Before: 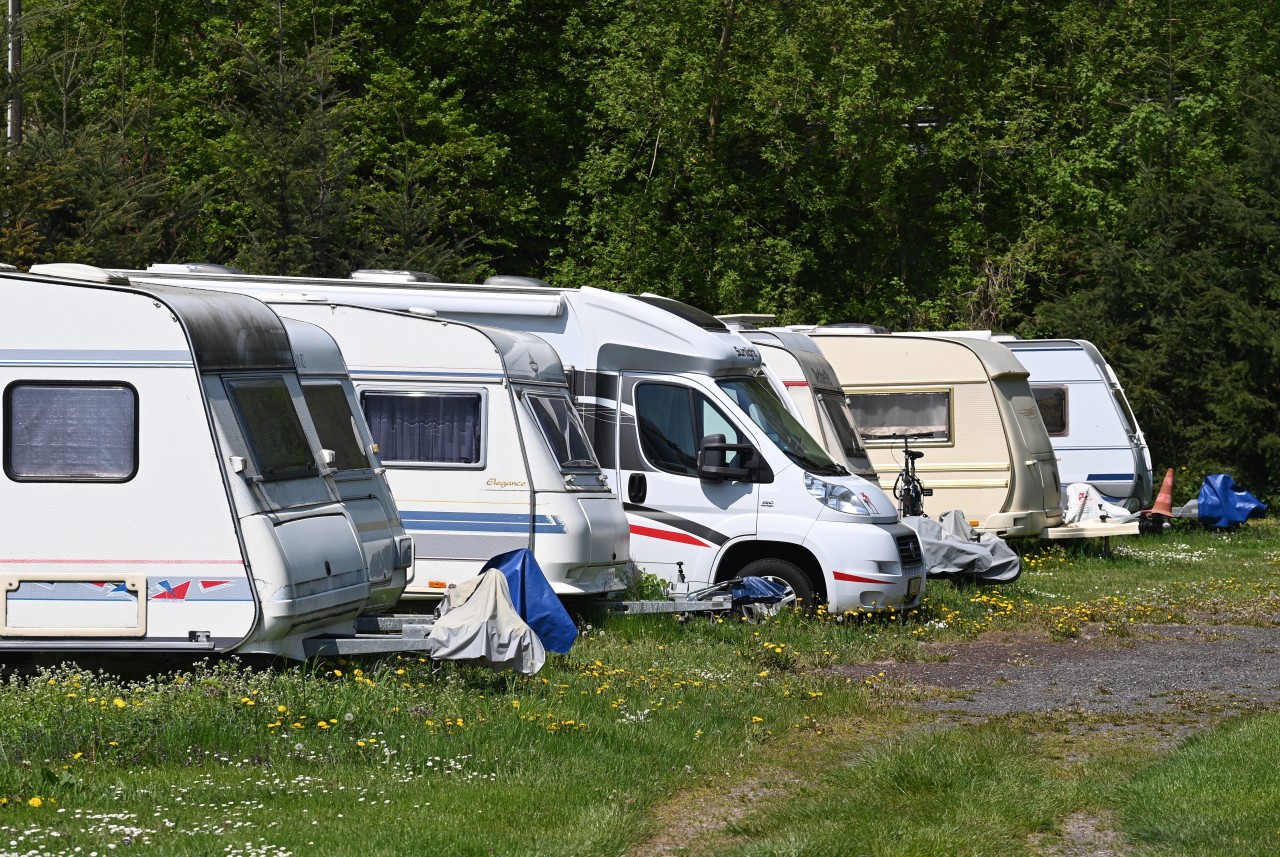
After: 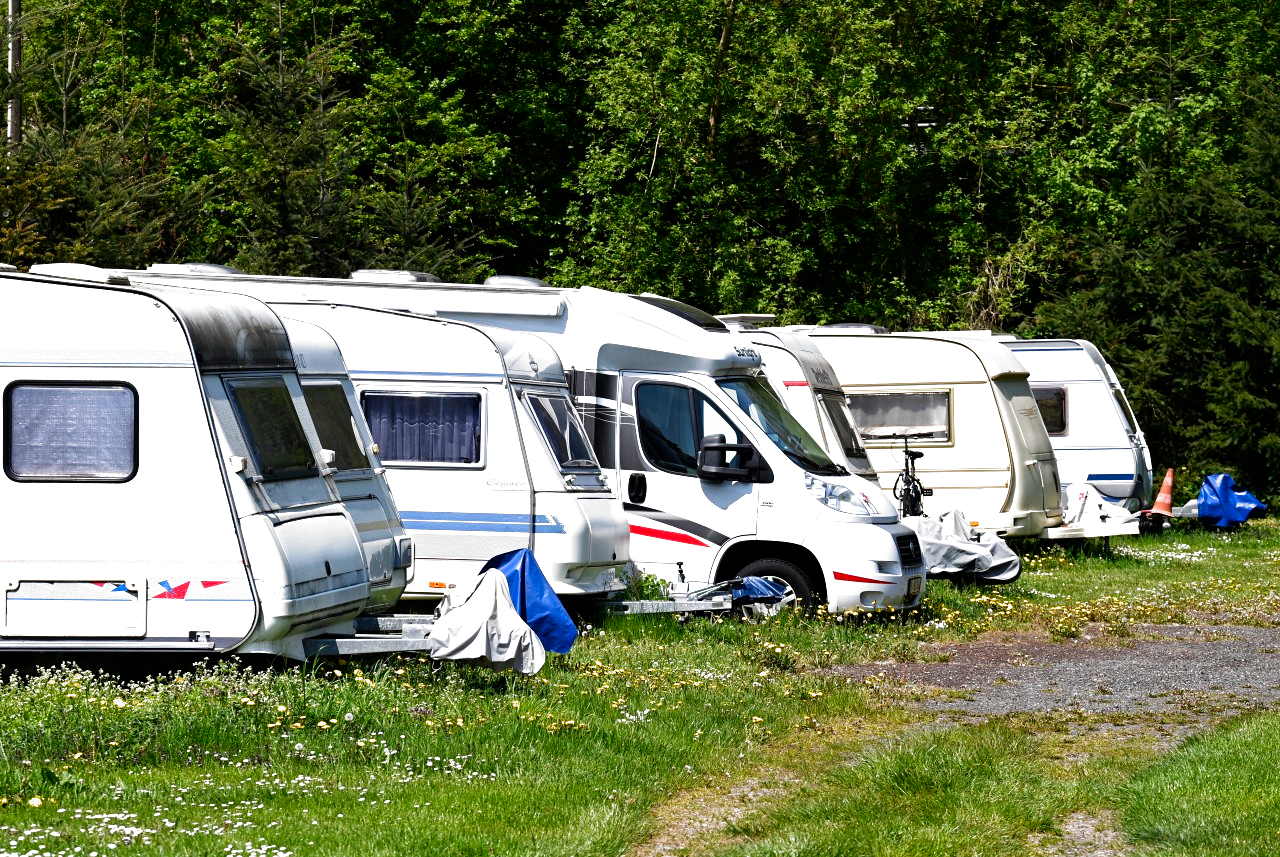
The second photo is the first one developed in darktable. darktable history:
filmic rgb: black relative exposure -8.27 EV, white relative exposure 2.2 EV, target white luminance 99.922%, hardness 7.08, latitude 75.44%, contrast 1.324, highlights saturation mix -1.59%, shadows ↔ highlights balance 30.27%, add noise in highlights 0.001, preserve chrominance no, color science v3 (2019), use custom middle-gray values true, contrast in highlights soft
exposure: black level correction 0, exposure 0.704 EV, compensate highlight preservation false
